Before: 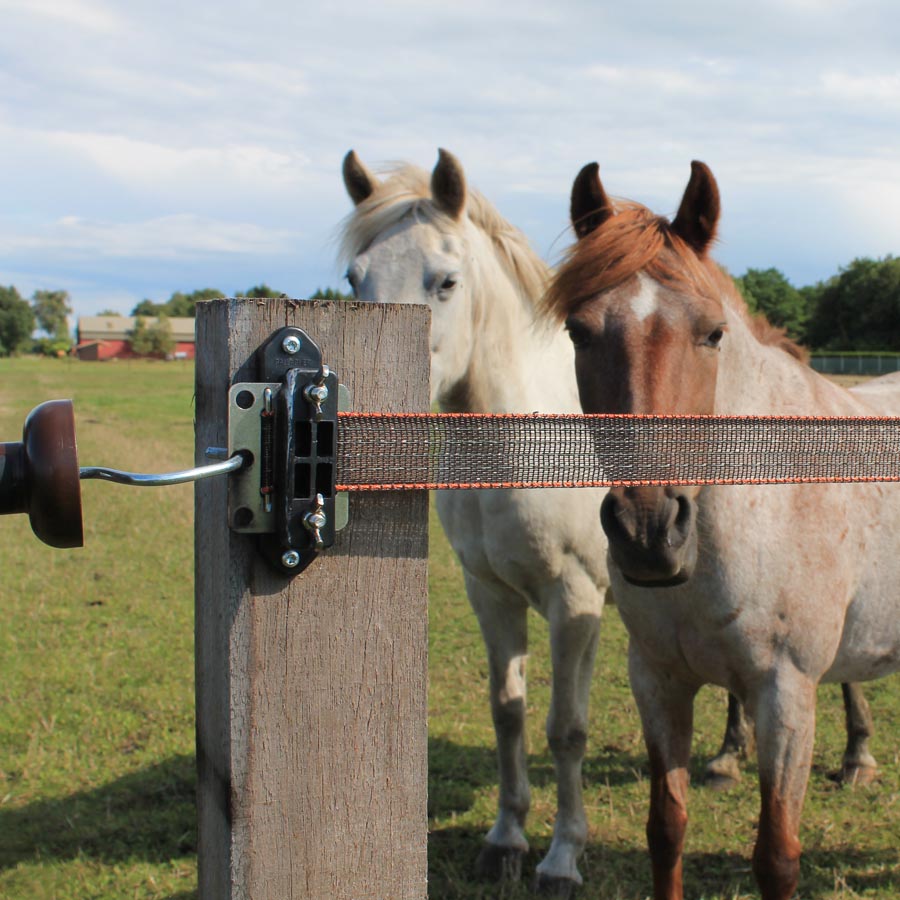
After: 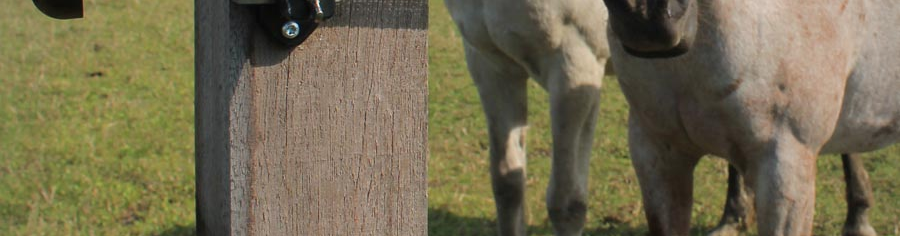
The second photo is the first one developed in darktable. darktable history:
crop and rotate: top 58.834%, bottom 14.896%
vignetting: fall-off radius 100.95%, width/height ratio 1.341
